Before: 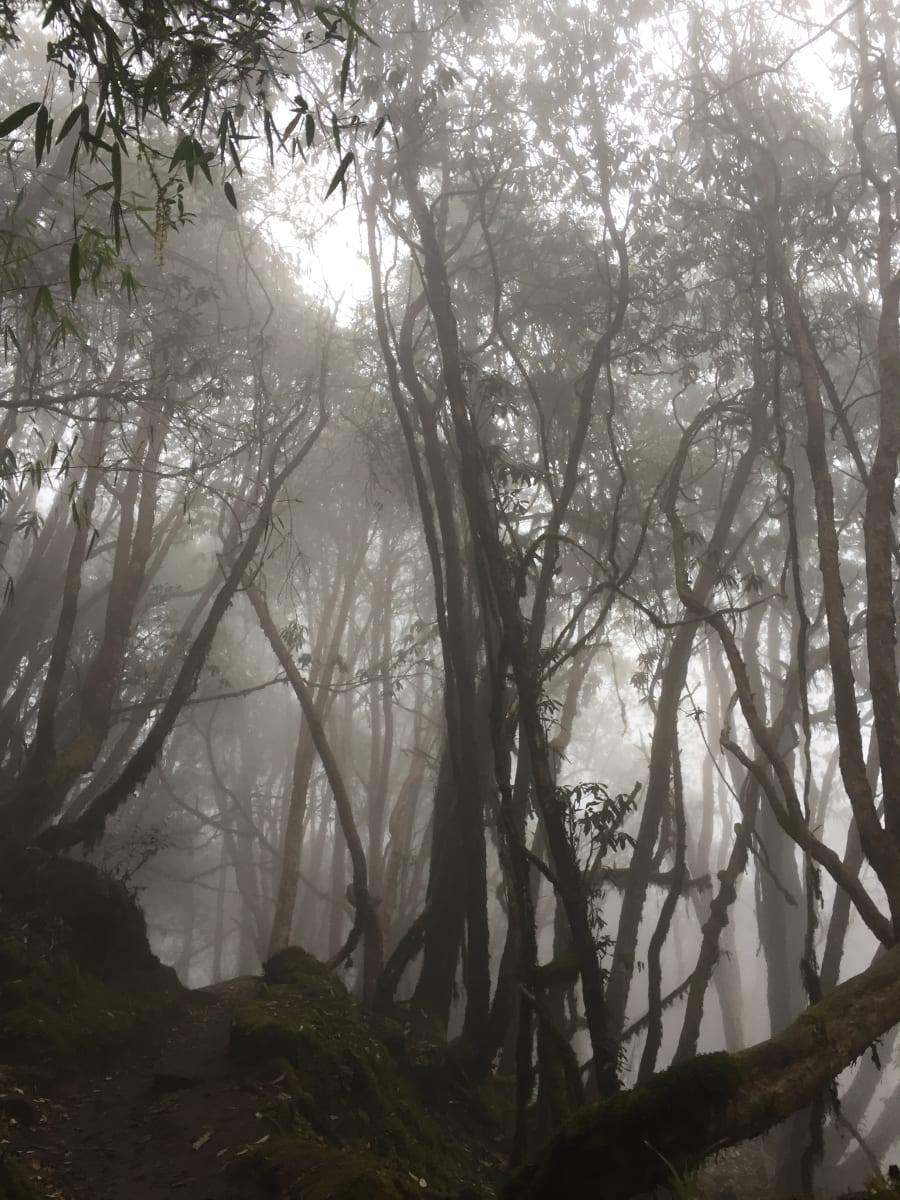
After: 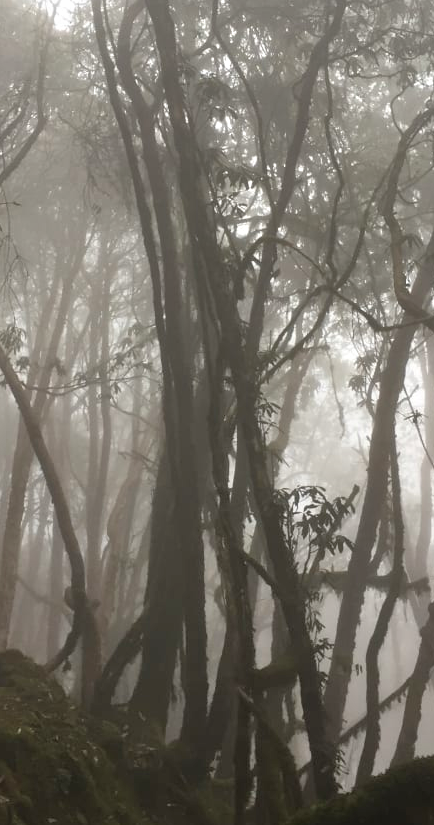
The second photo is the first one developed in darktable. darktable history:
crop: left 31.36%, top 24.797%, right 20.332%, bottom 6.379%
tone equalizer: -8 EV 0.99 EV, -7 EV 0.997 EV, -6 EV 0.973 EV, -5 EV 0.994 EV, -4 EV 1.02 EV, -3 EV 0.753 EV, -2 EV 0.497 EV, -1 EV 0.243 EV
